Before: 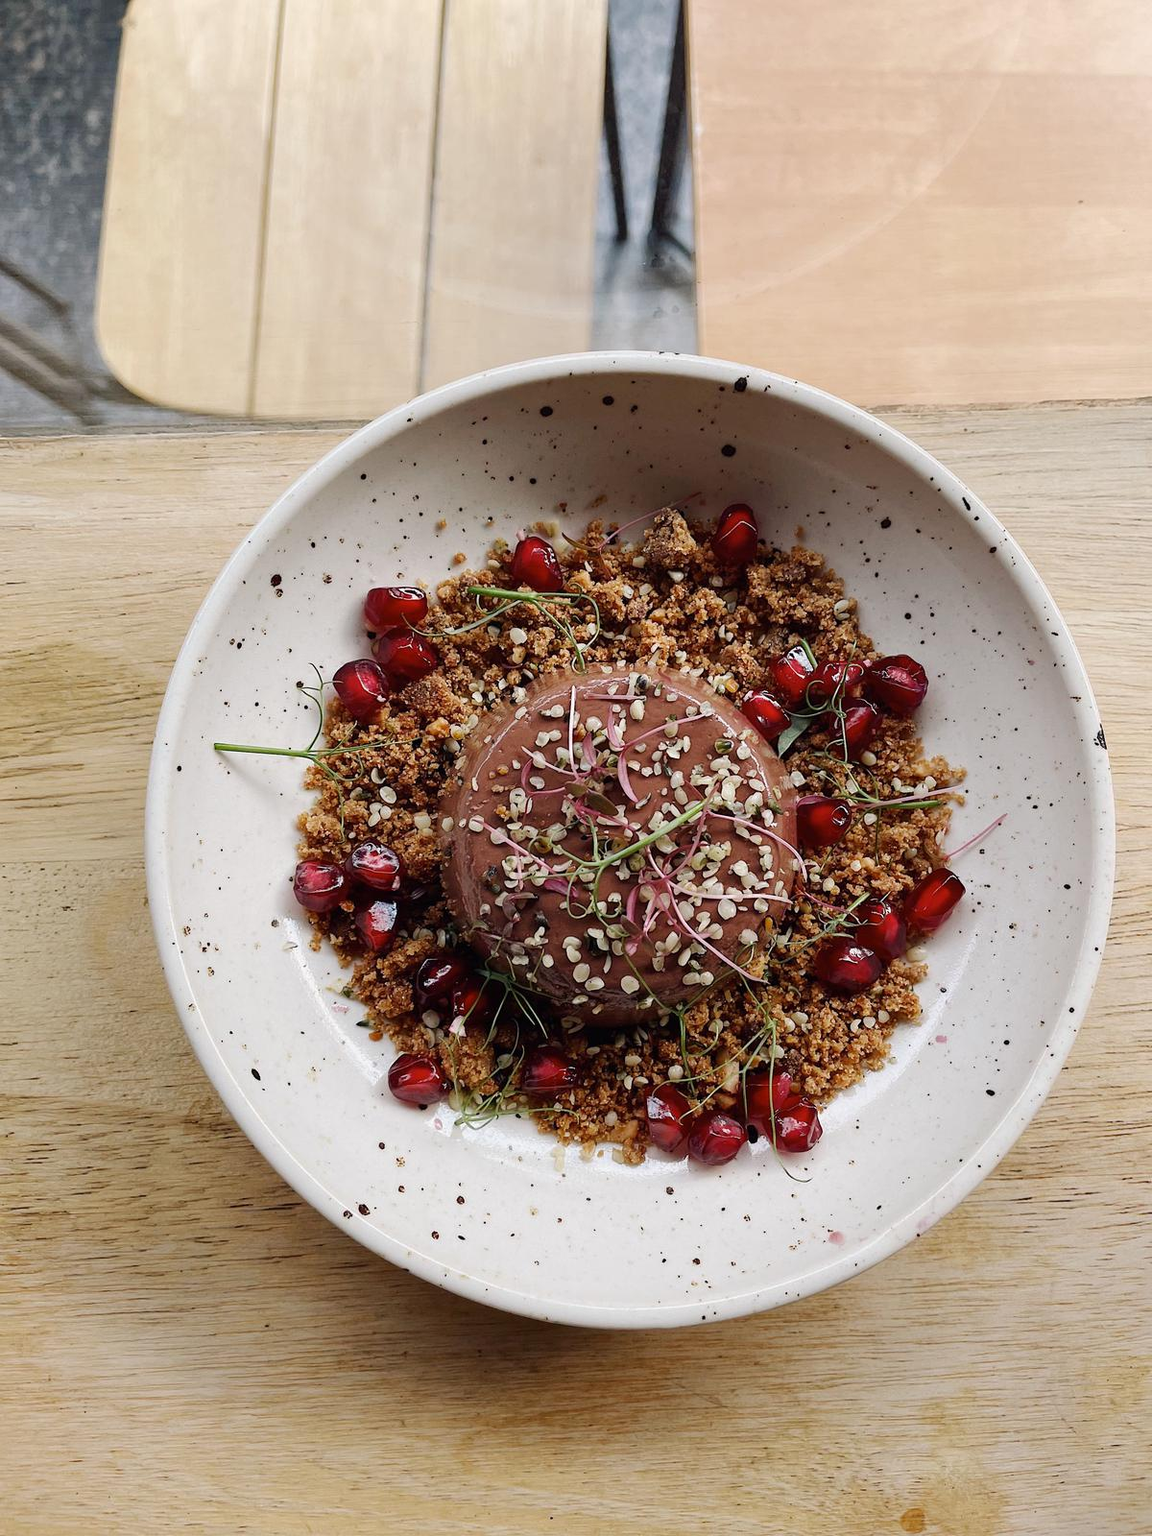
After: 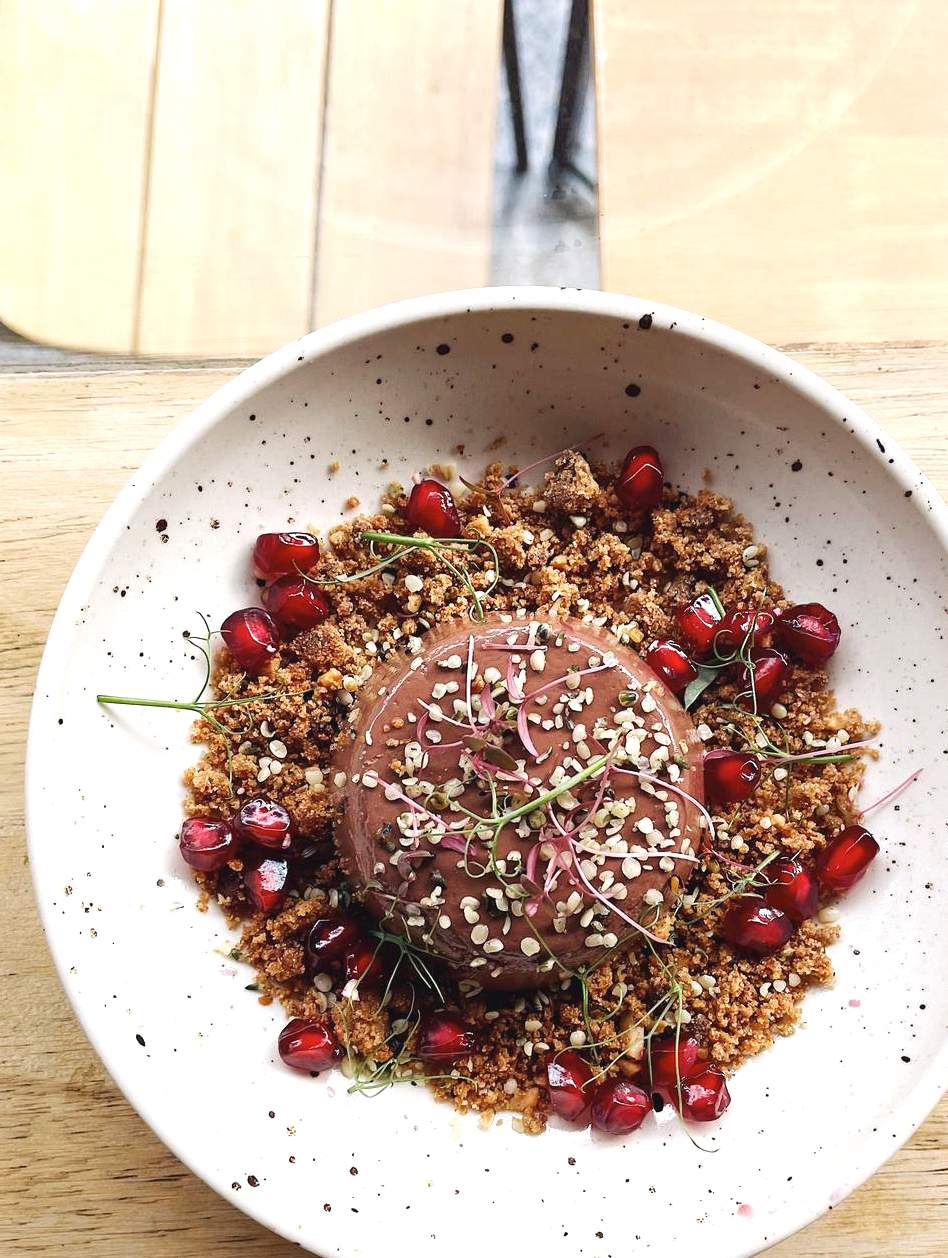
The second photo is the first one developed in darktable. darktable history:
crop and rotate: left 10.516%, top 4.981%, right 10.481%, bottom 16.34%
exposure: black level correction -0.002, exposure 0.706 EV, compensate highlight preservation false
